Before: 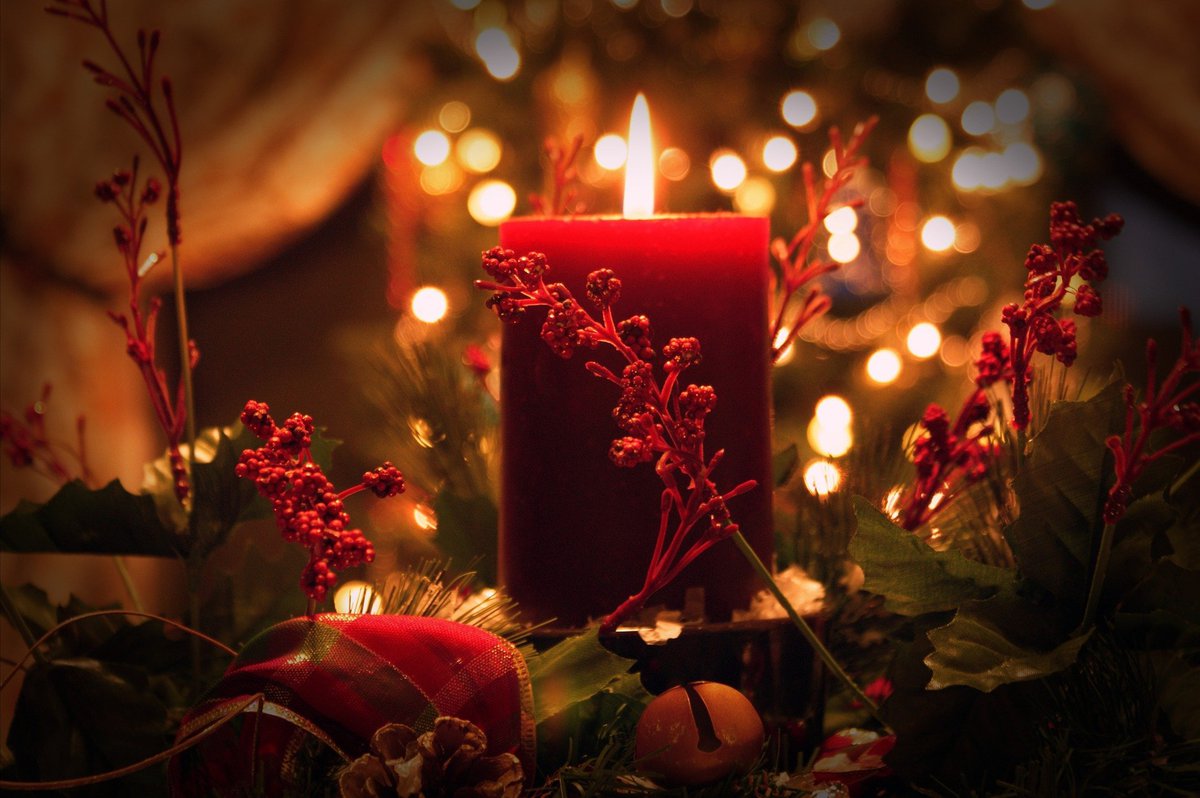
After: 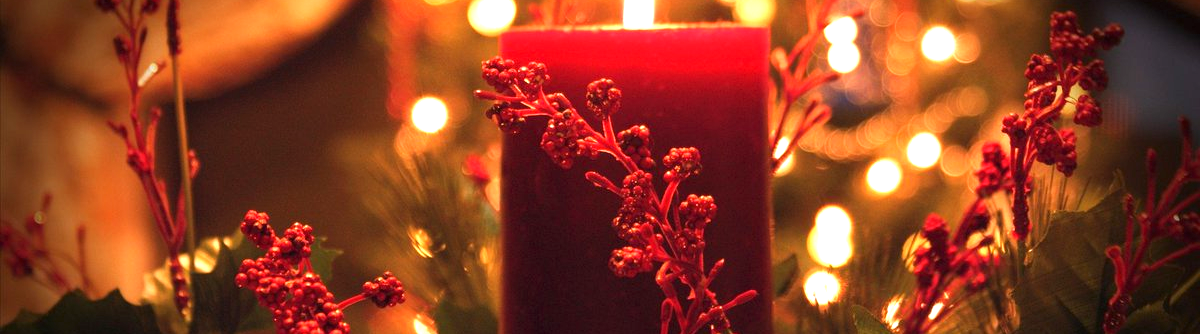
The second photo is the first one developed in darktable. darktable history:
exposure: black level correction 0, exposure 0.9 EV, compensate exposure bias true, compensate highlight preservation false
crop and rotate: top 23.84%, bottom 34.294%
